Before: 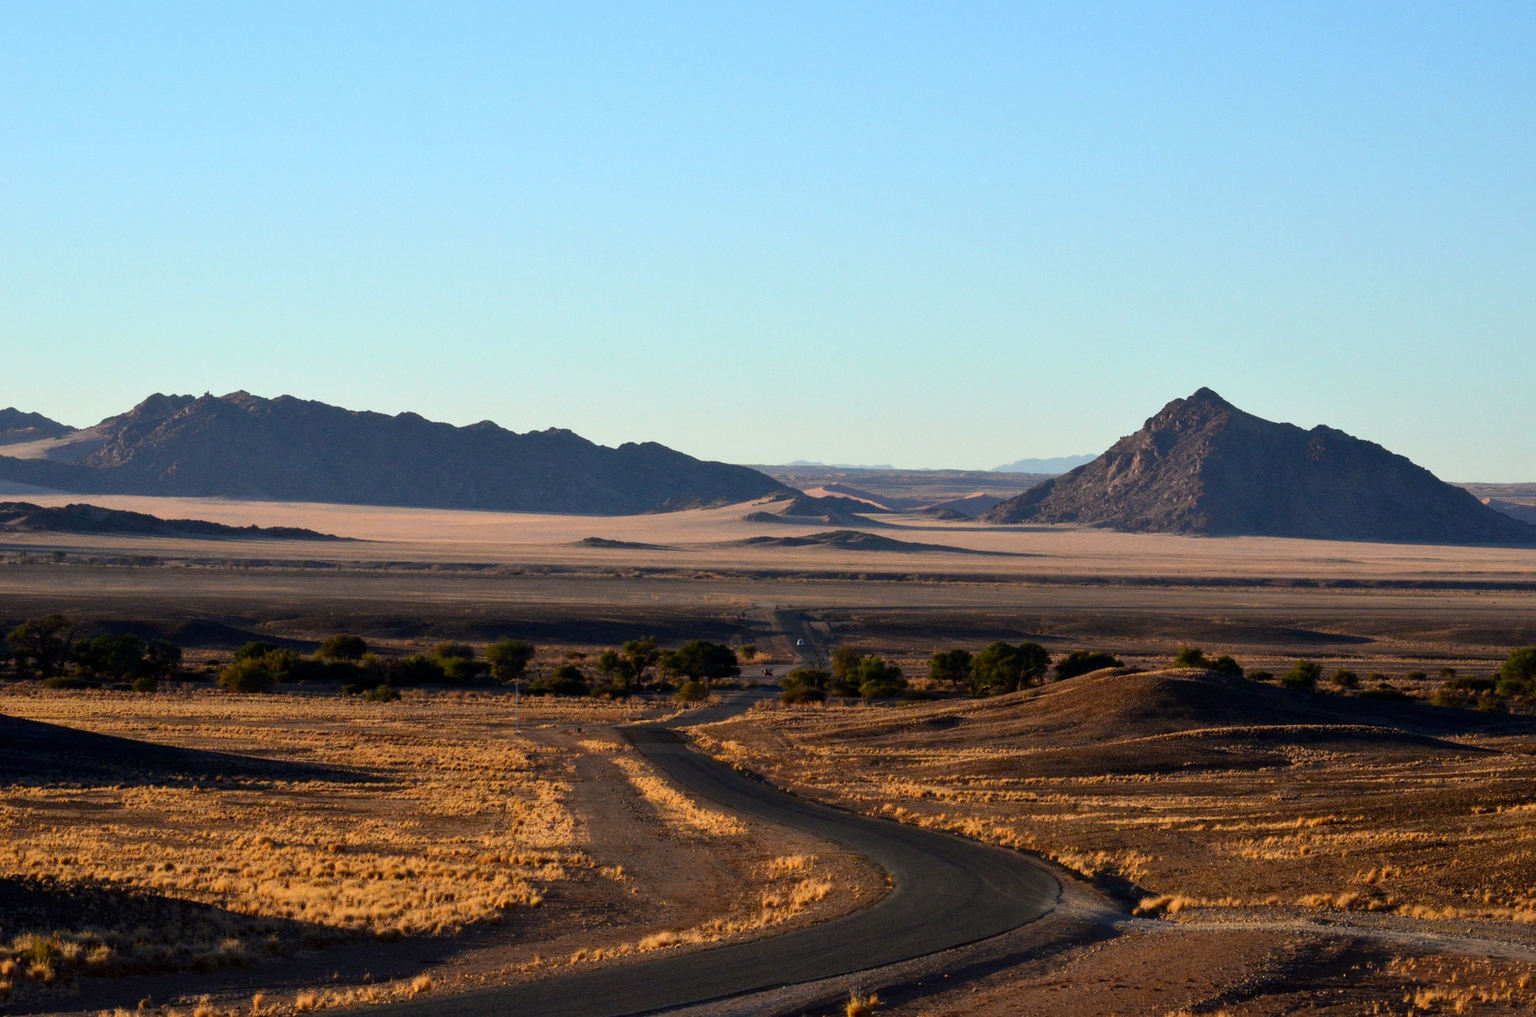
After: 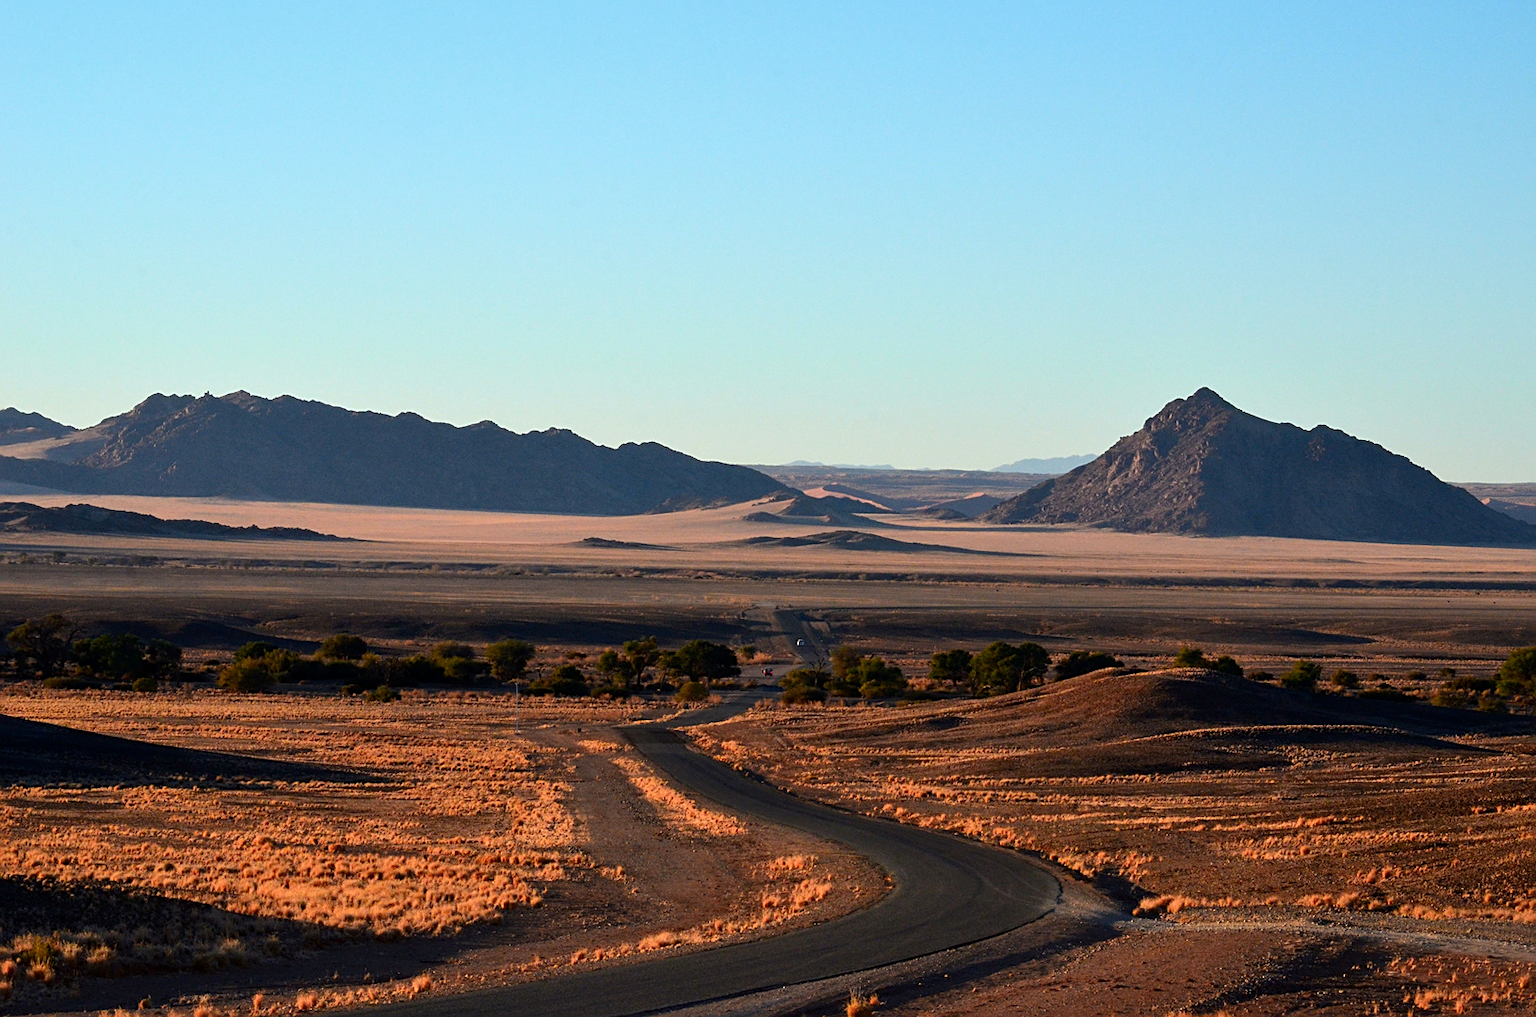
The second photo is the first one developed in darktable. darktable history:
sharpen: on, module defaults
color zones: curves: ch1 [(0.239, 0.552) (0.75, 0.5)]; ch2 [(0.25, 0.462) (0.749, 0.457)], mix 25.94%
